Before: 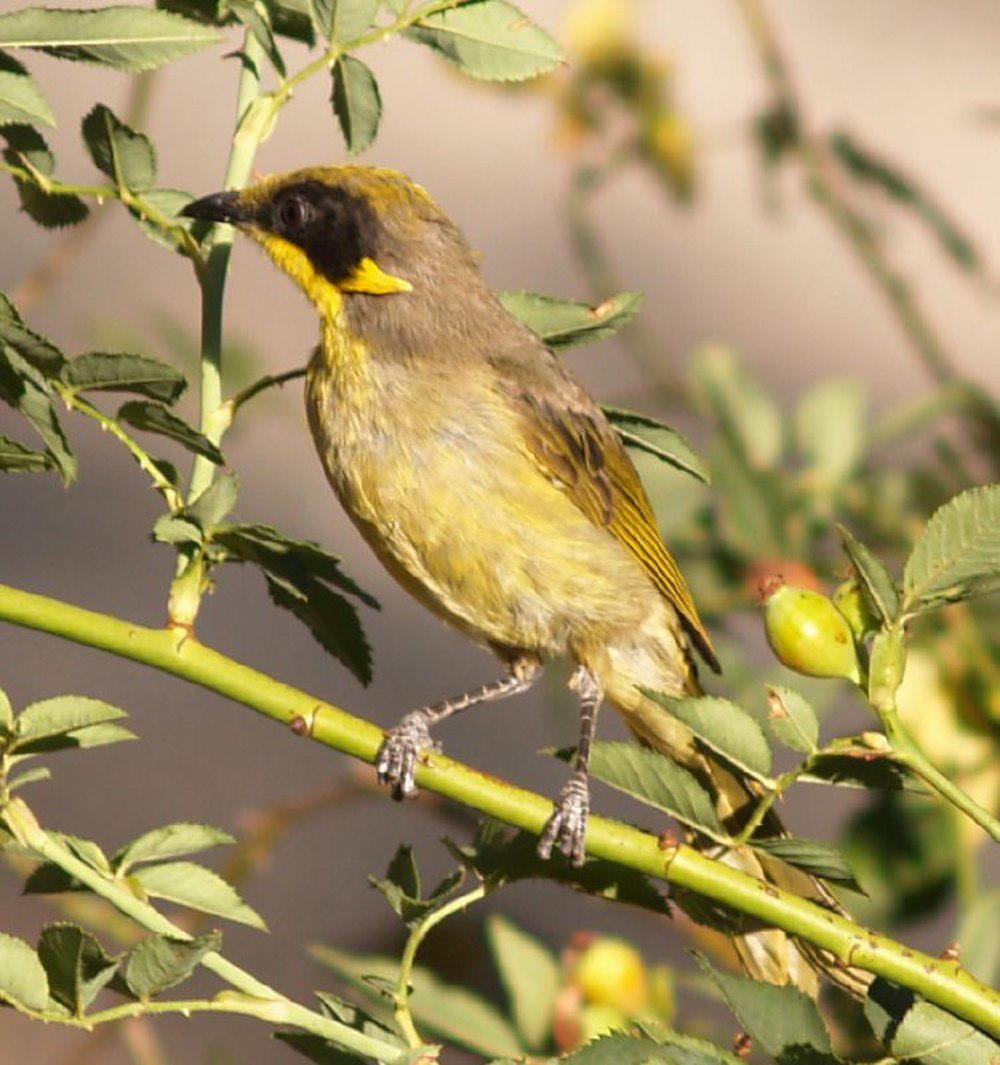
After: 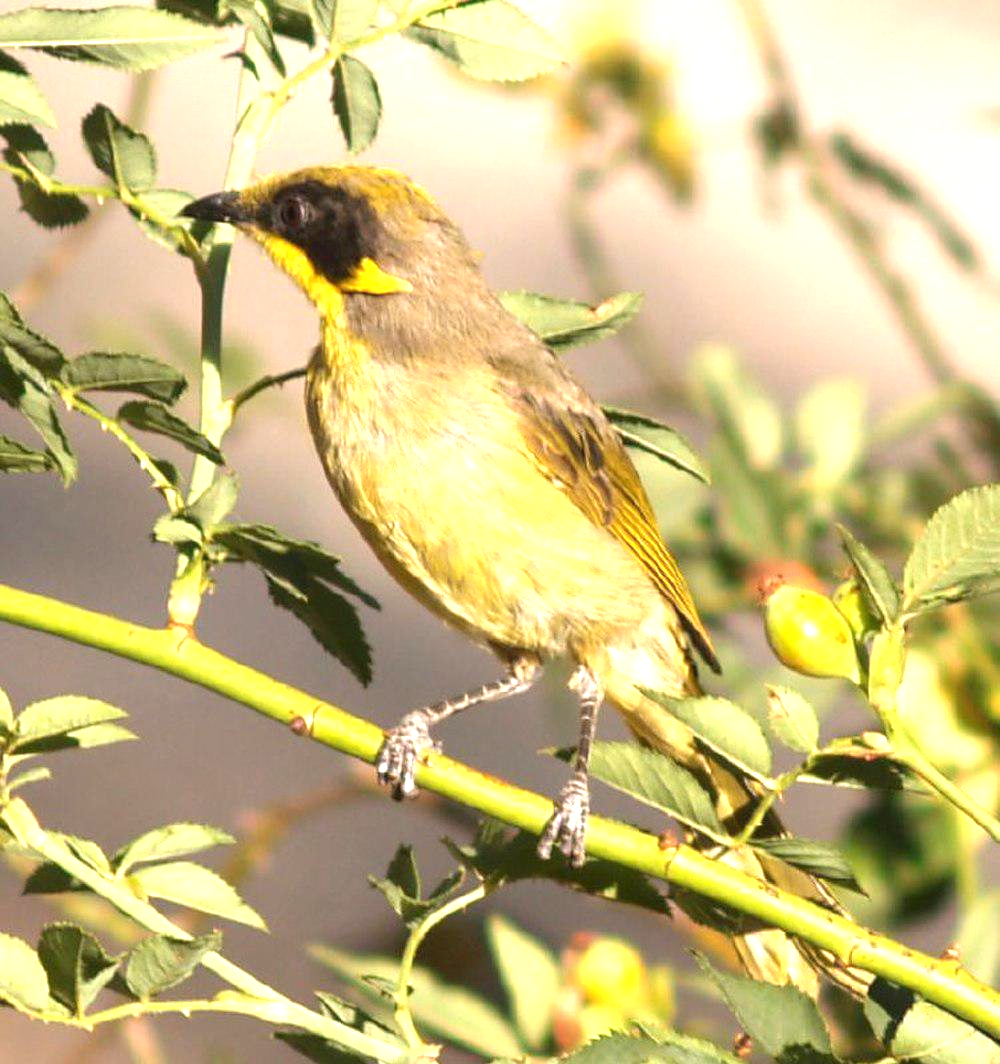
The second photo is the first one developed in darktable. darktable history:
exposure: black level correction 0, exposure 0.9 EV, compensate highlight preservation false
crop: bottom 0.071%
